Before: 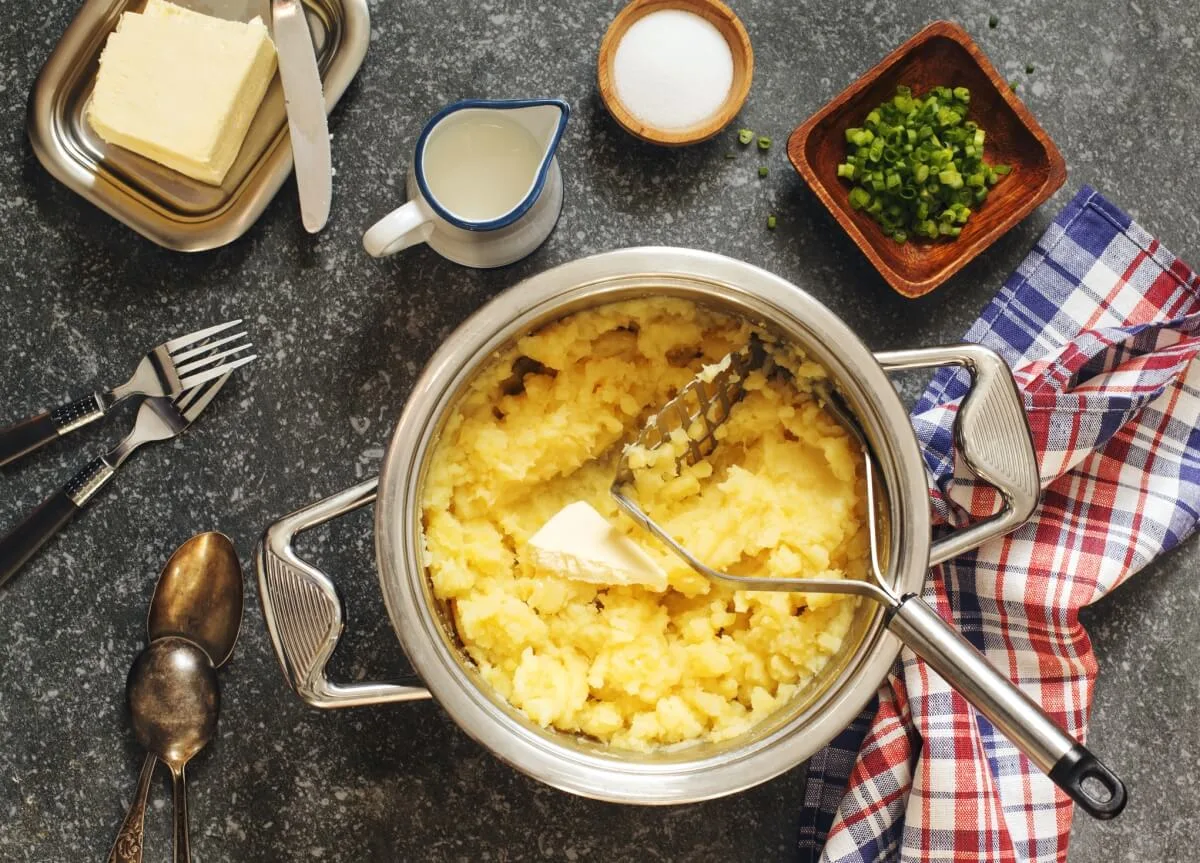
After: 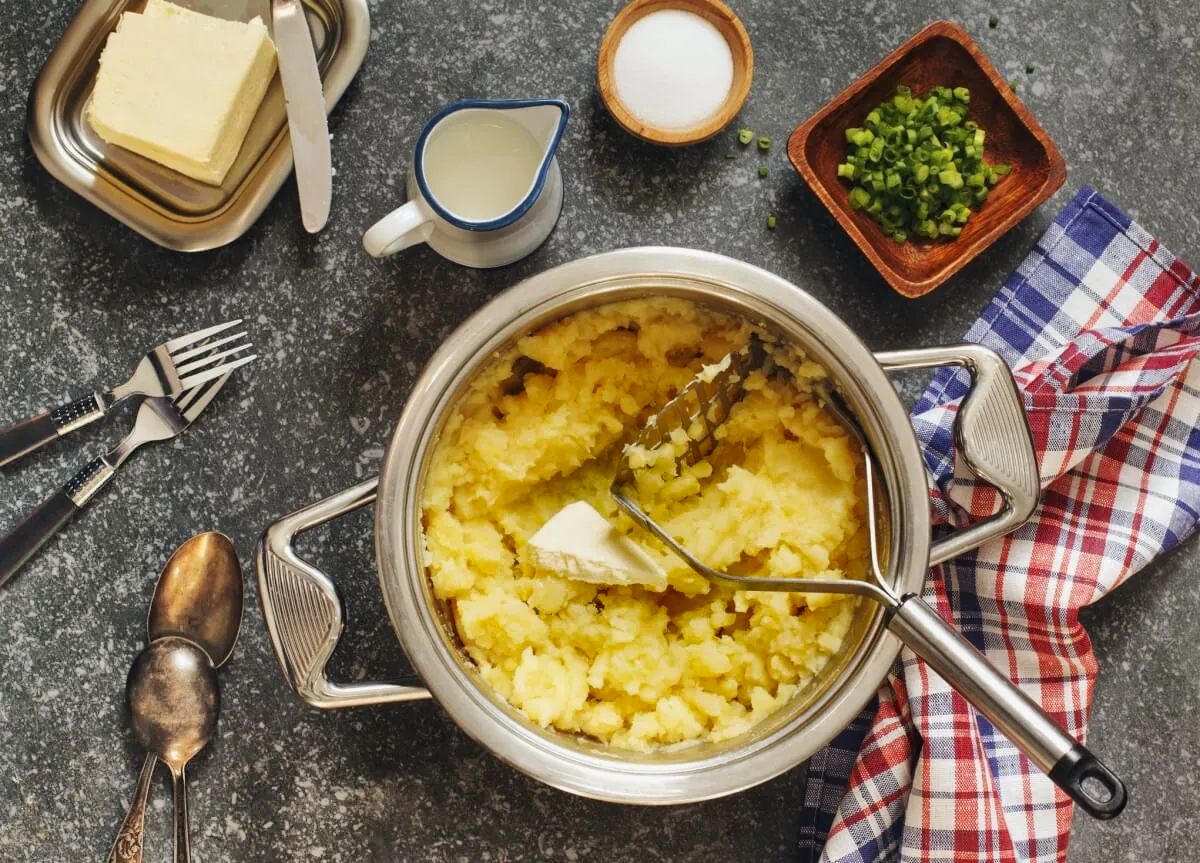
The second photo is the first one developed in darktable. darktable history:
shadows and highlights: radius 124.24, shadows 99.9, white point adjustment -2.89, highlights -98.16, soften with gaussian
